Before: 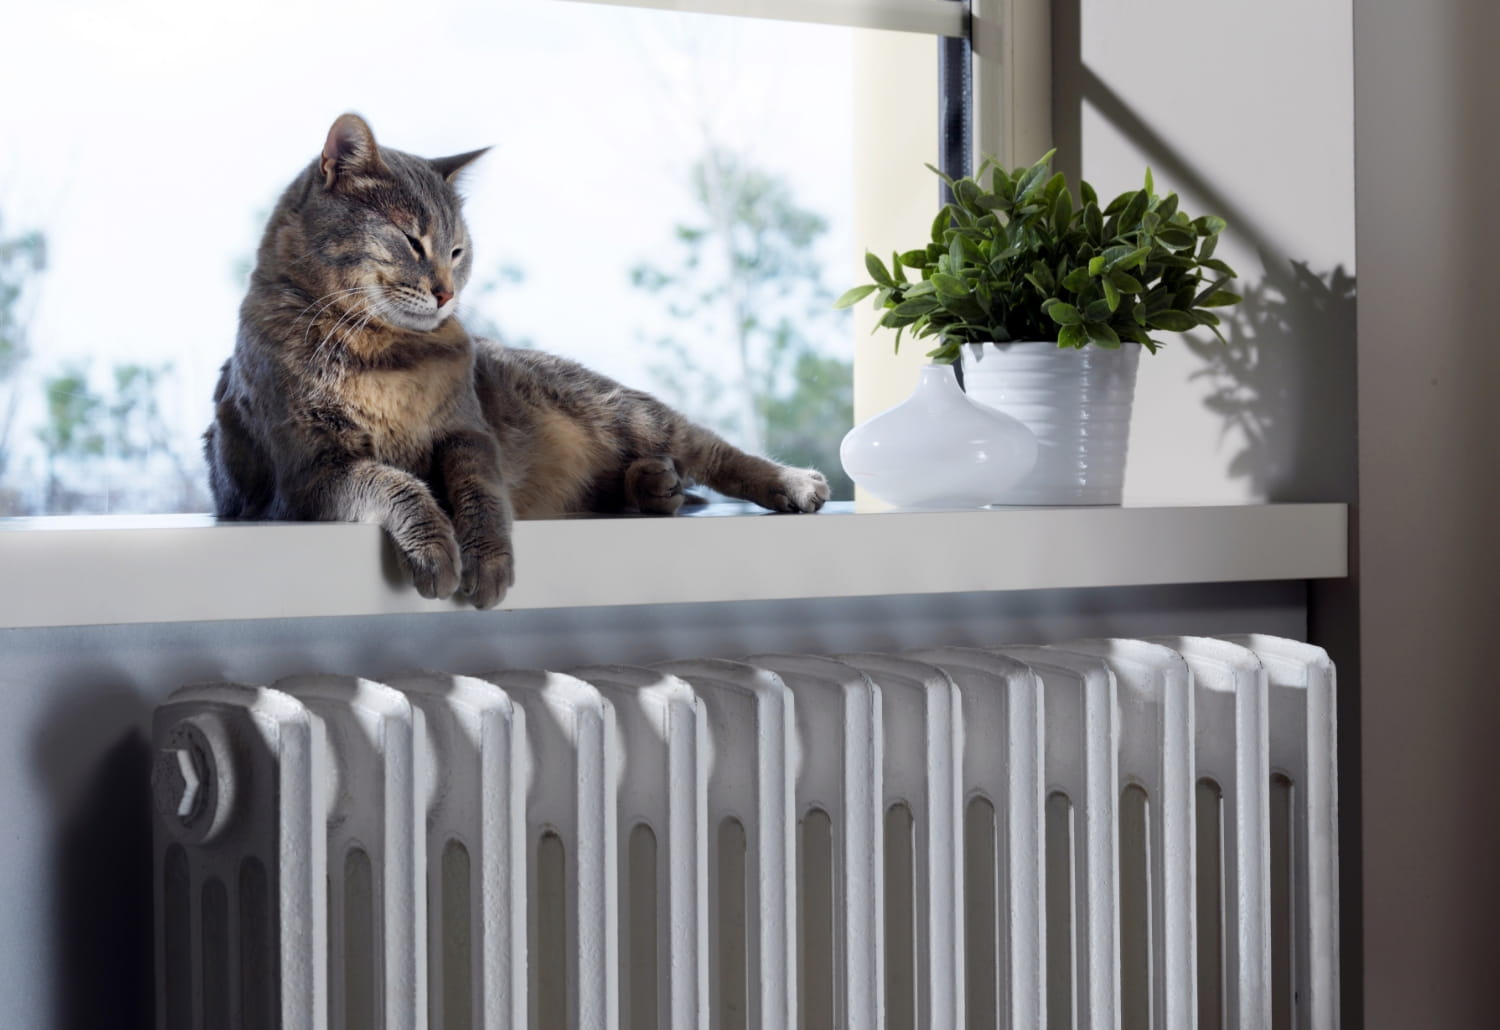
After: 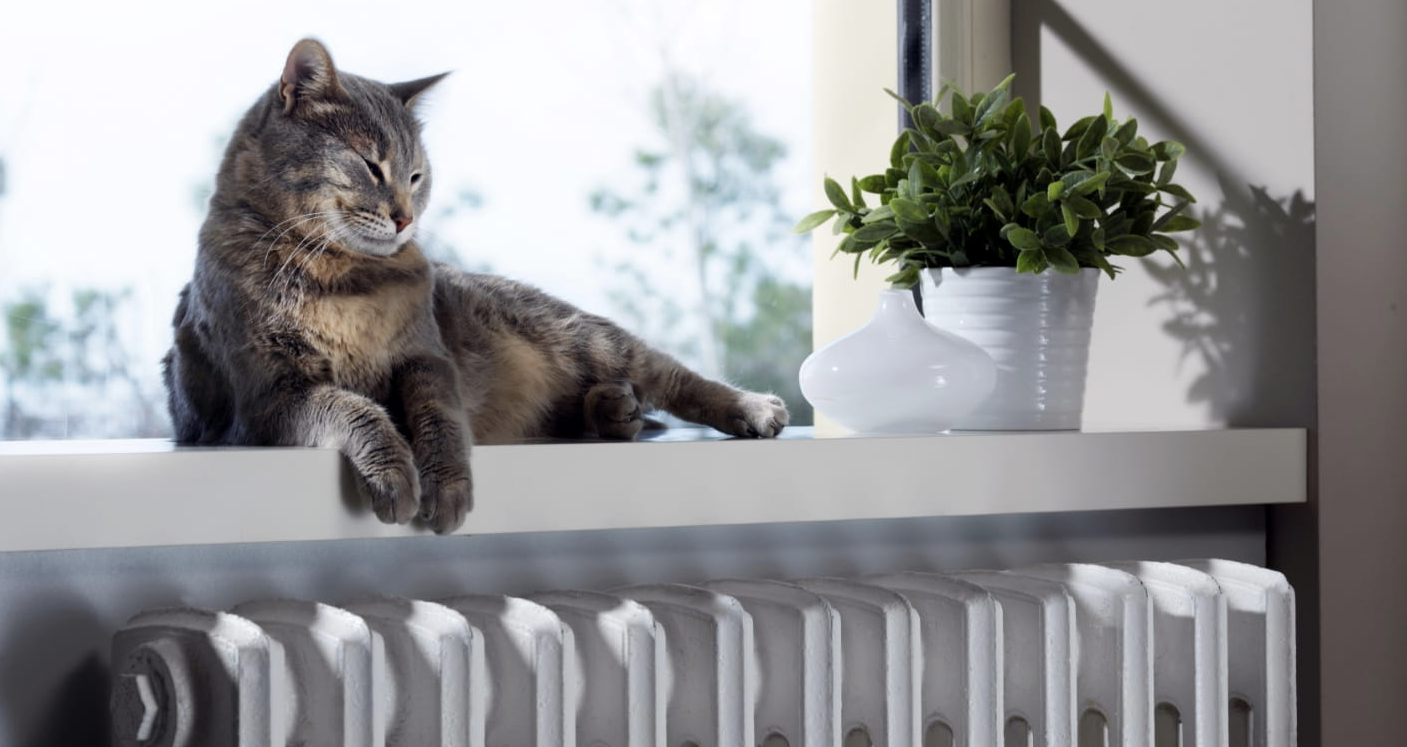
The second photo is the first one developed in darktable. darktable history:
color contrast: green-magenta contrast 0.84, blue-yellow contrast 0.86
crop: left 2.737%, top 7.287%, right 3.421%, bottom 20.179%
